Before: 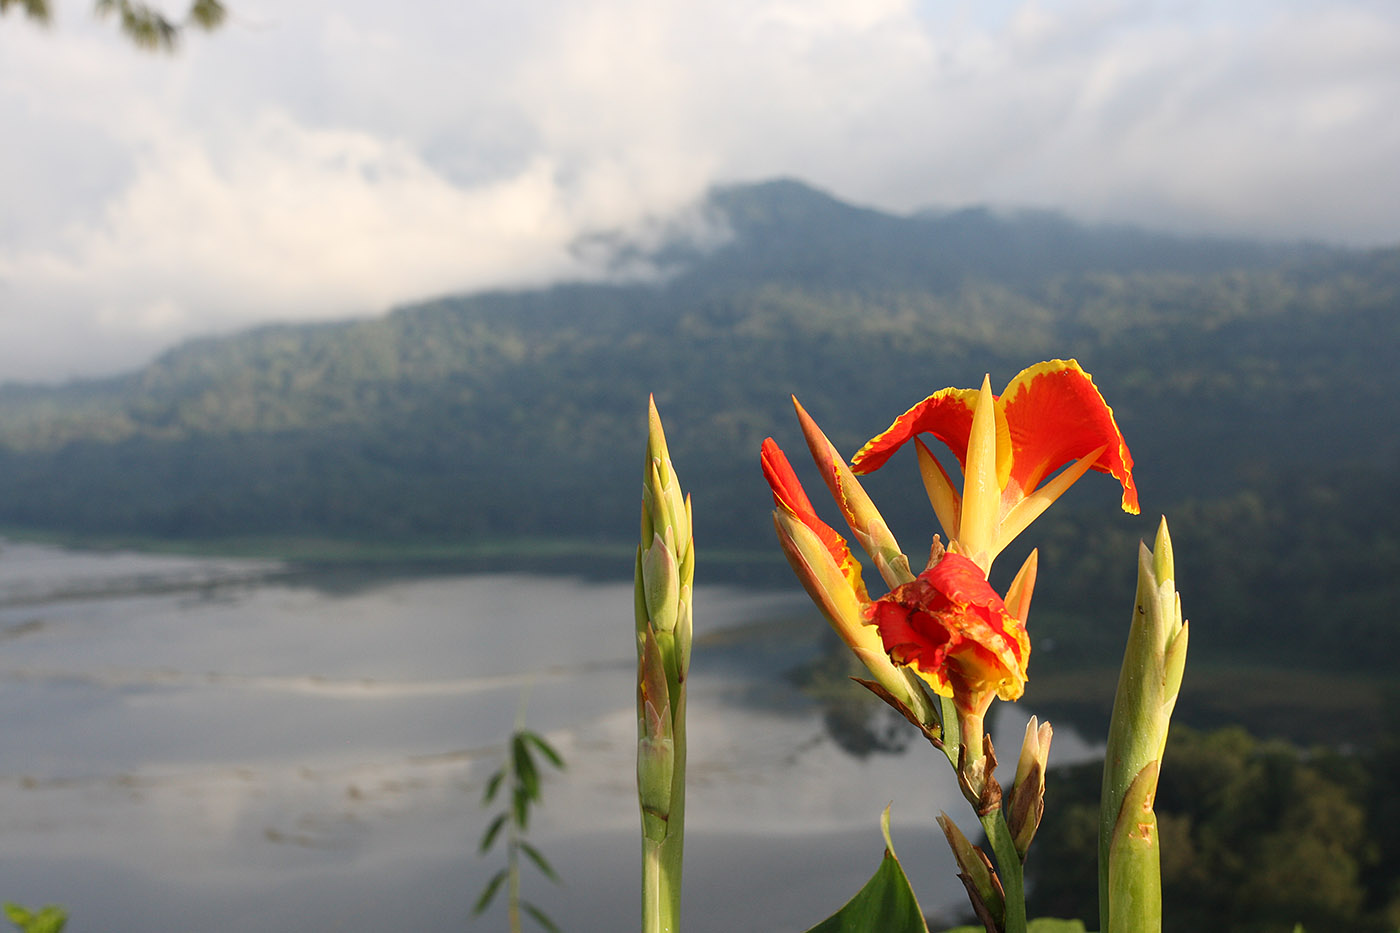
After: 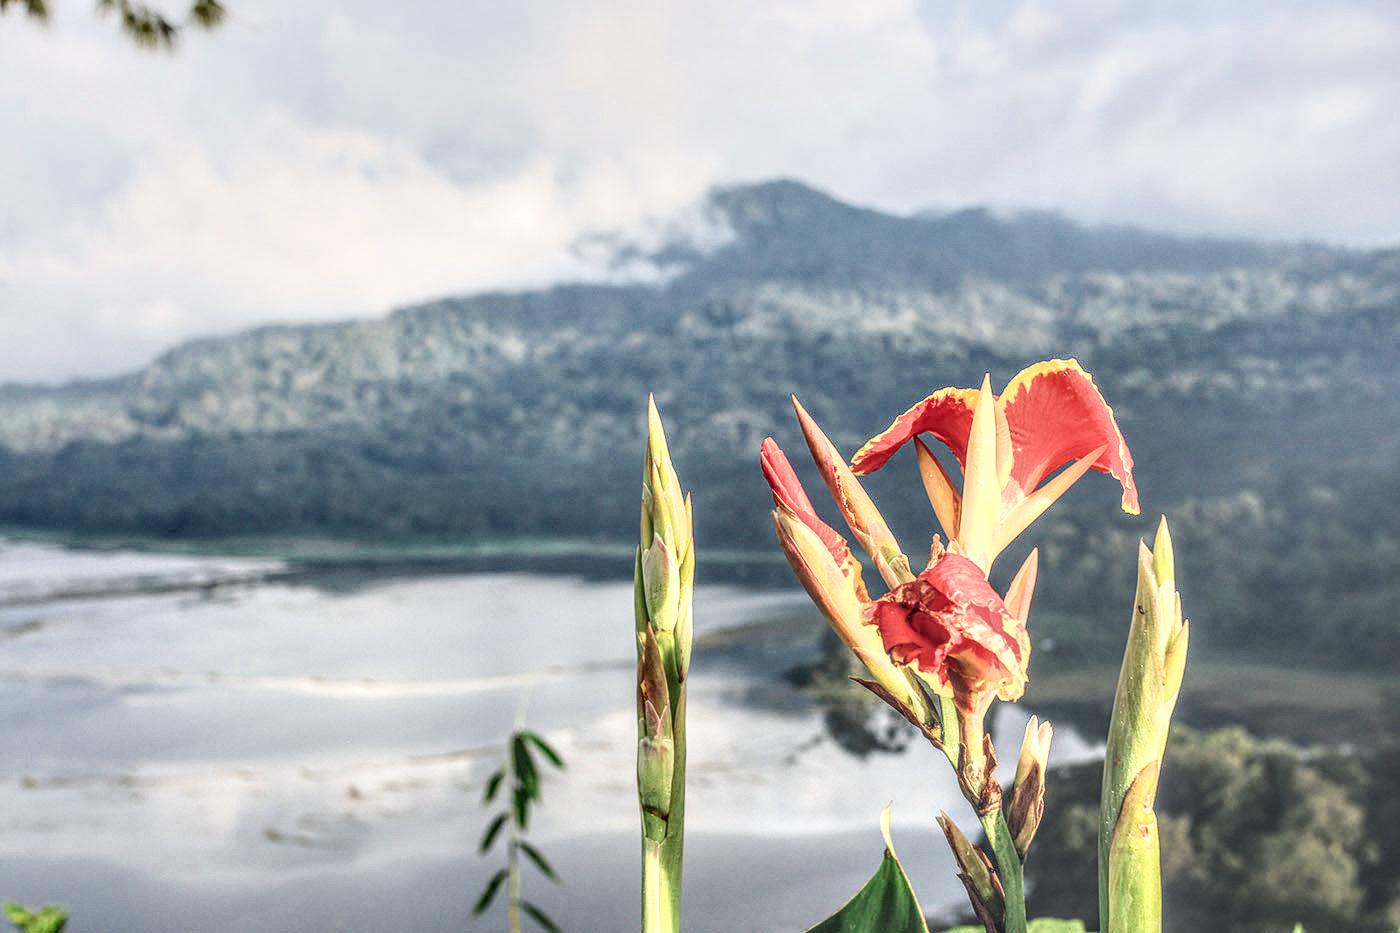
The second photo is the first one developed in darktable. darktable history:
filmic rgb: black relative exposure -7.65 EV, white relative exposure 4.56 EV, hardness 3.61
tone curve: curves: ch0 [(0, 0.045) (0.155, 0.169) (0.46, 0.466) (0.751, 0.788) (1, 0.961)]; ch1 [(0, 0) (0.43, 0.408) (0.472, 0.469) (0.505, 0.503) (0.553, 0.555) (0.592, 0.581) (1, 1)]; ch2 [(0, 0) (0.505, 0.495) (0.579, 0.569) (1, 1)], color space Lab, independent channels, preserve colors none
shadows and highlights: low approximation 0.01, soften with gaussian
exposure: black level correction -0.023, exposure 1.393 EV, compensate exposure bias true, compensate highlight preservation false
local contrast: highlights 3%, shadows 4%, detail 299%, midtone range 0.294
